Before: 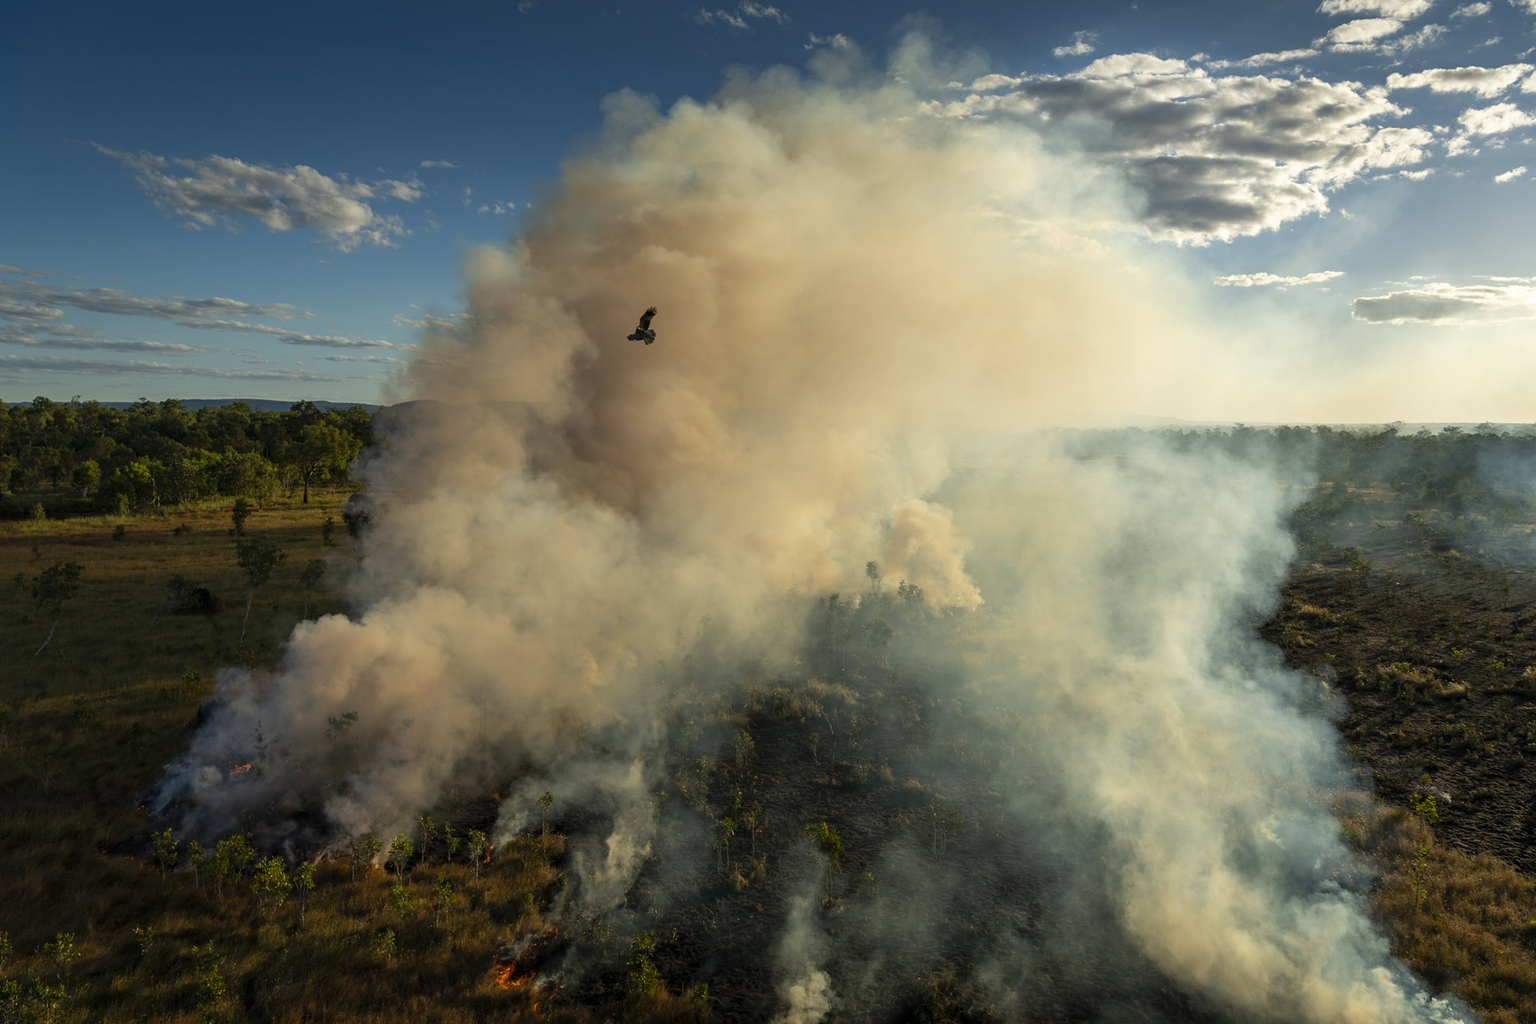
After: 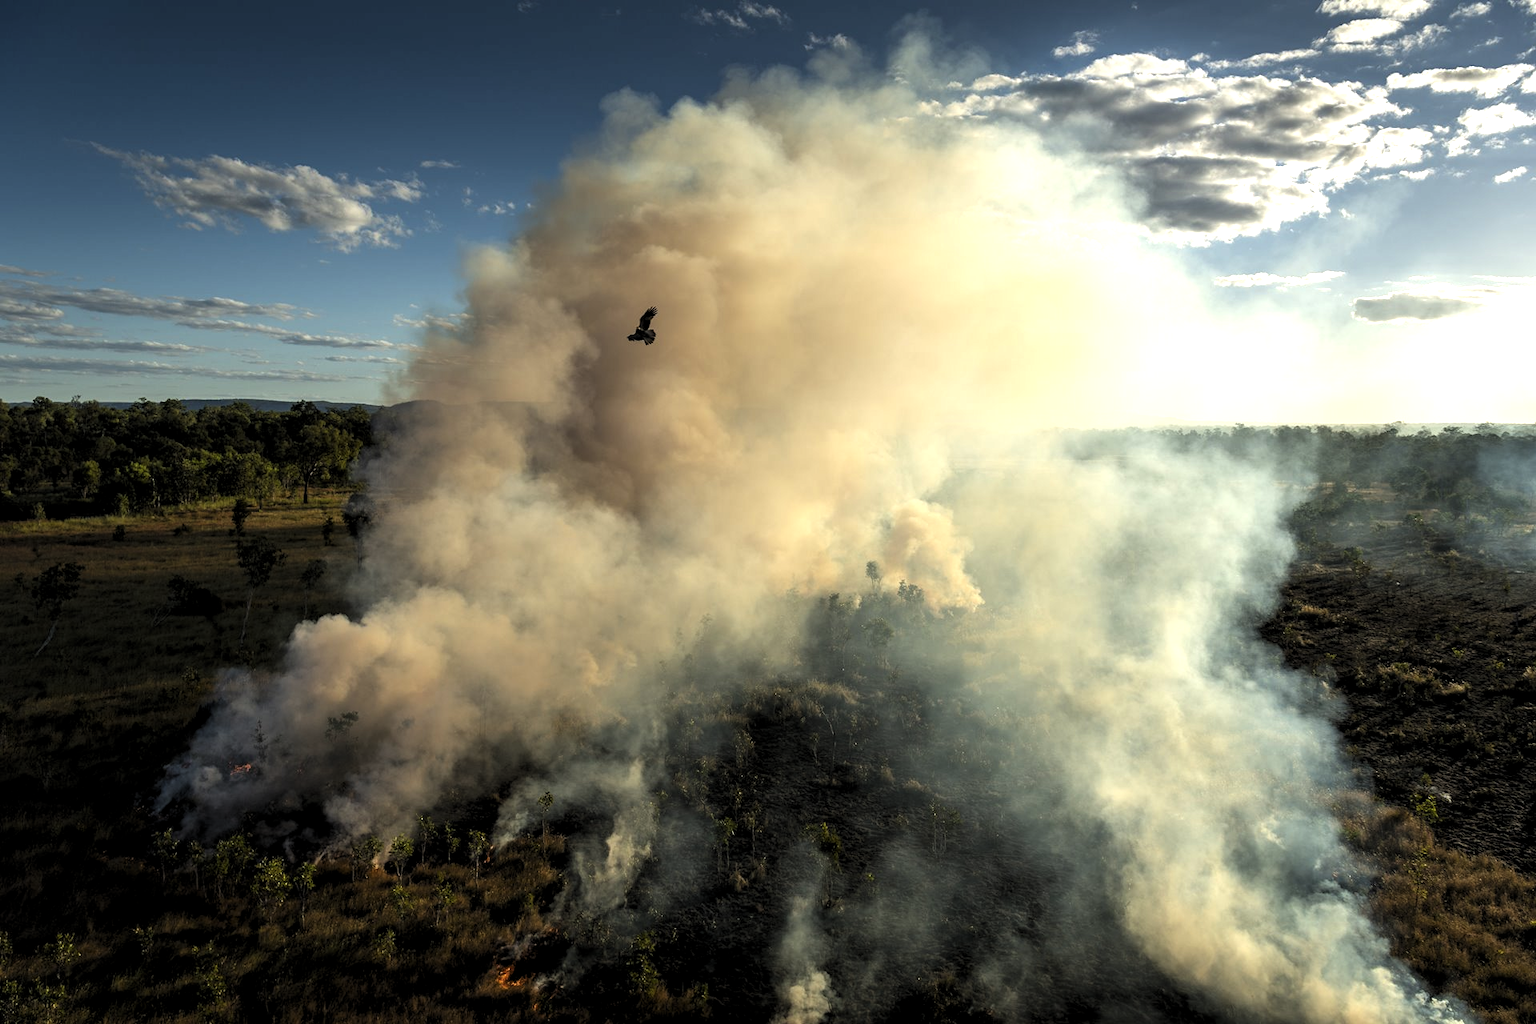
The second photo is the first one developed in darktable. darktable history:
exposure: black level correction 0, exposure 0.702 EV, compensate highlight preservation false
levels: levels [0.116, 0.574, 1]
